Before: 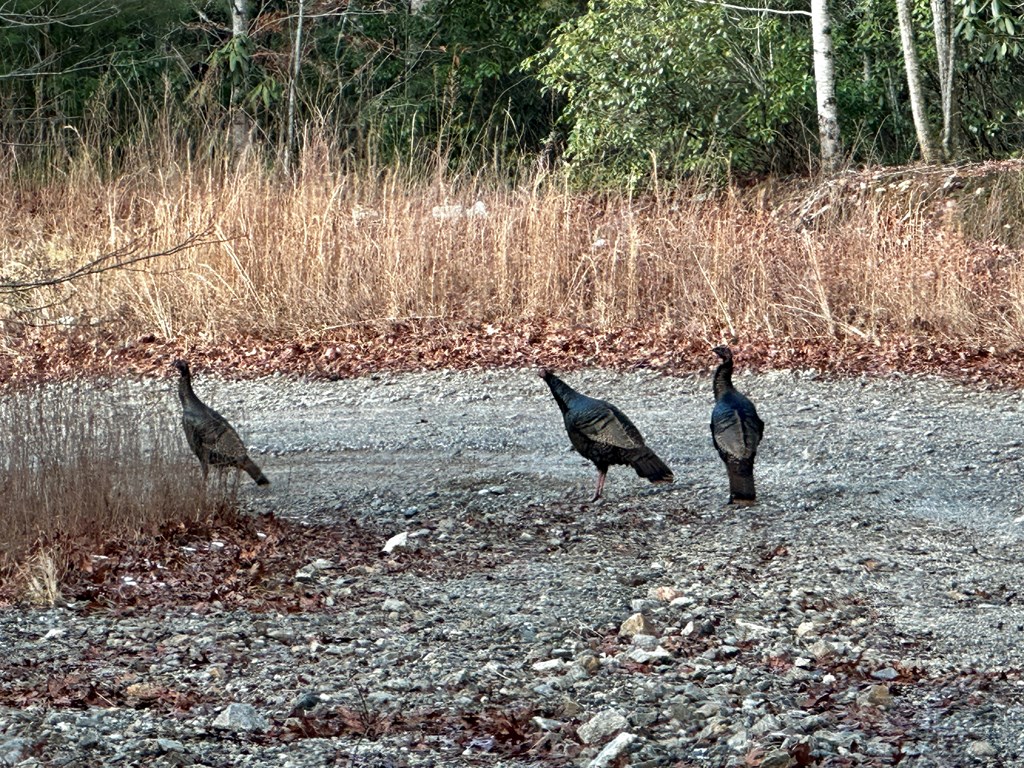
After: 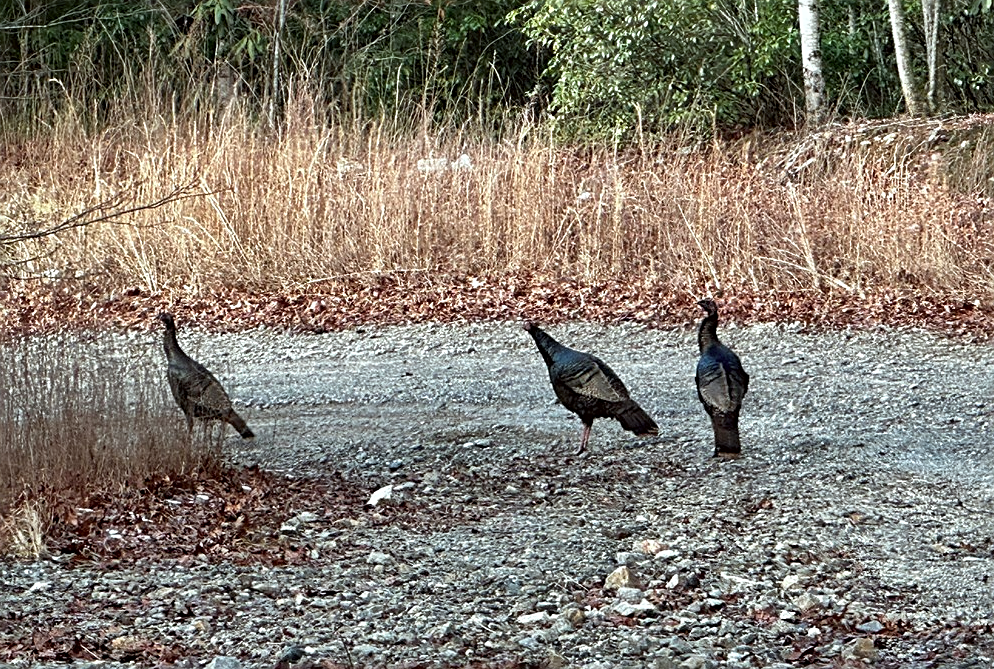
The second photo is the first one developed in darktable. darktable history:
crop: left 1.507%, top 6.147%, right 1.379%, bottom 6.637%
sharpen: on, module defaults
color correction: highlights a* -2.73, highlights b* -2.09, shadows a* 2.41, shadows b* 2.73
